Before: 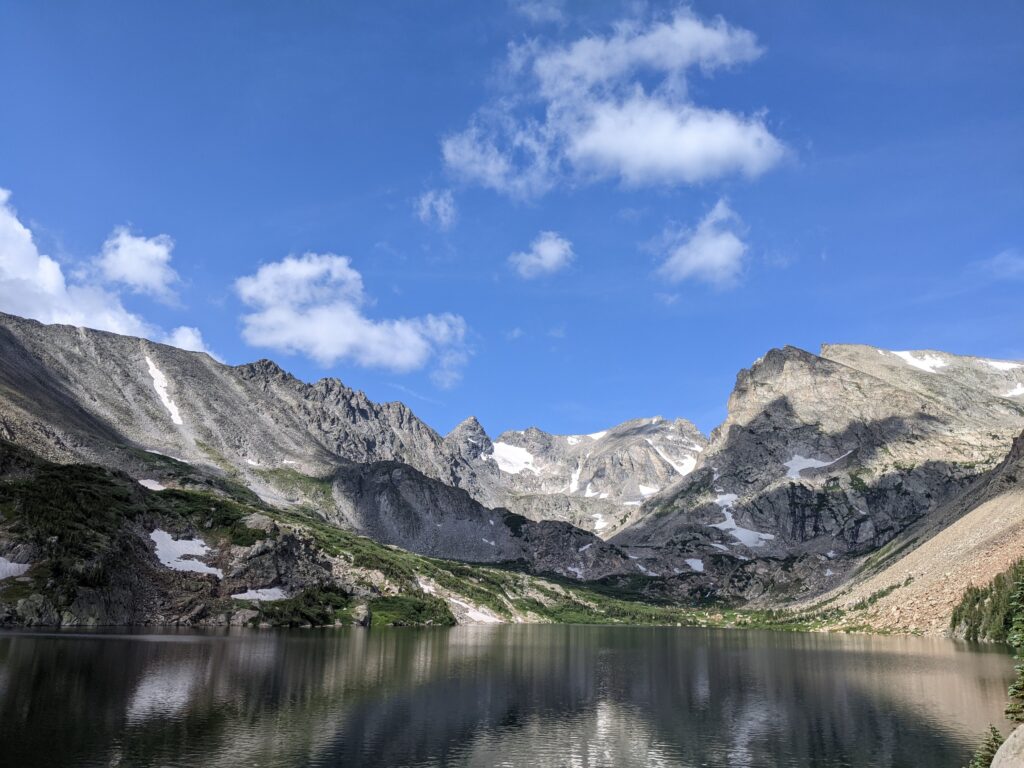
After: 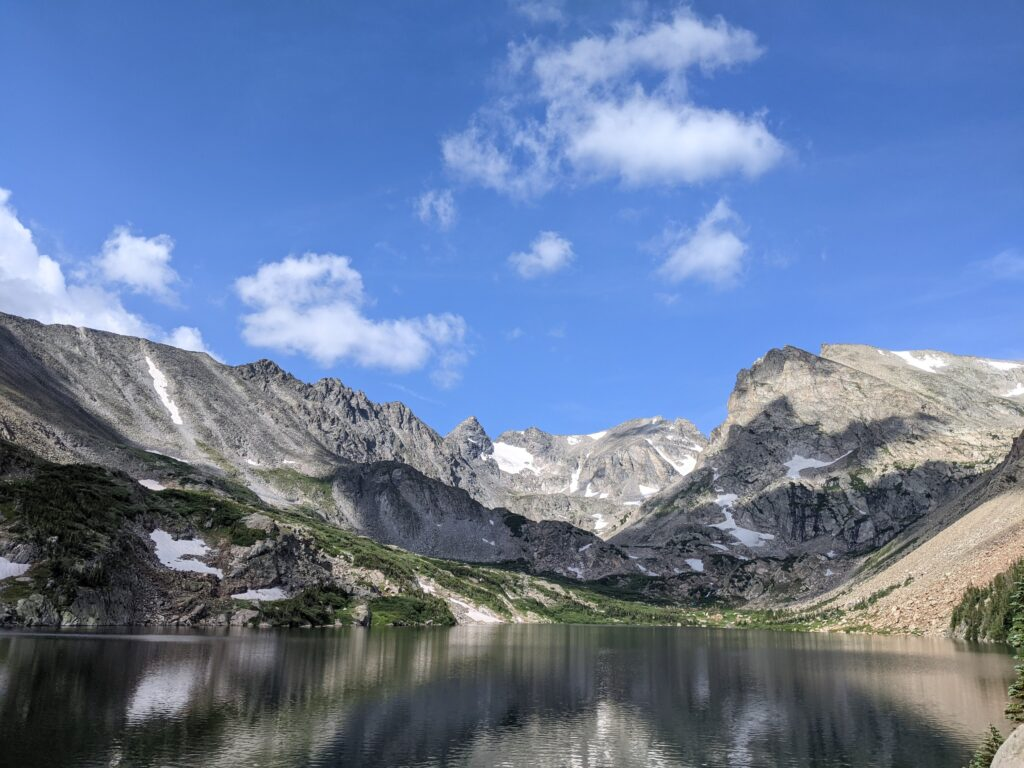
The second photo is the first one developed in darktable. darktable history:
shadows and highlights: highlights 71.96, soften with gaussian
